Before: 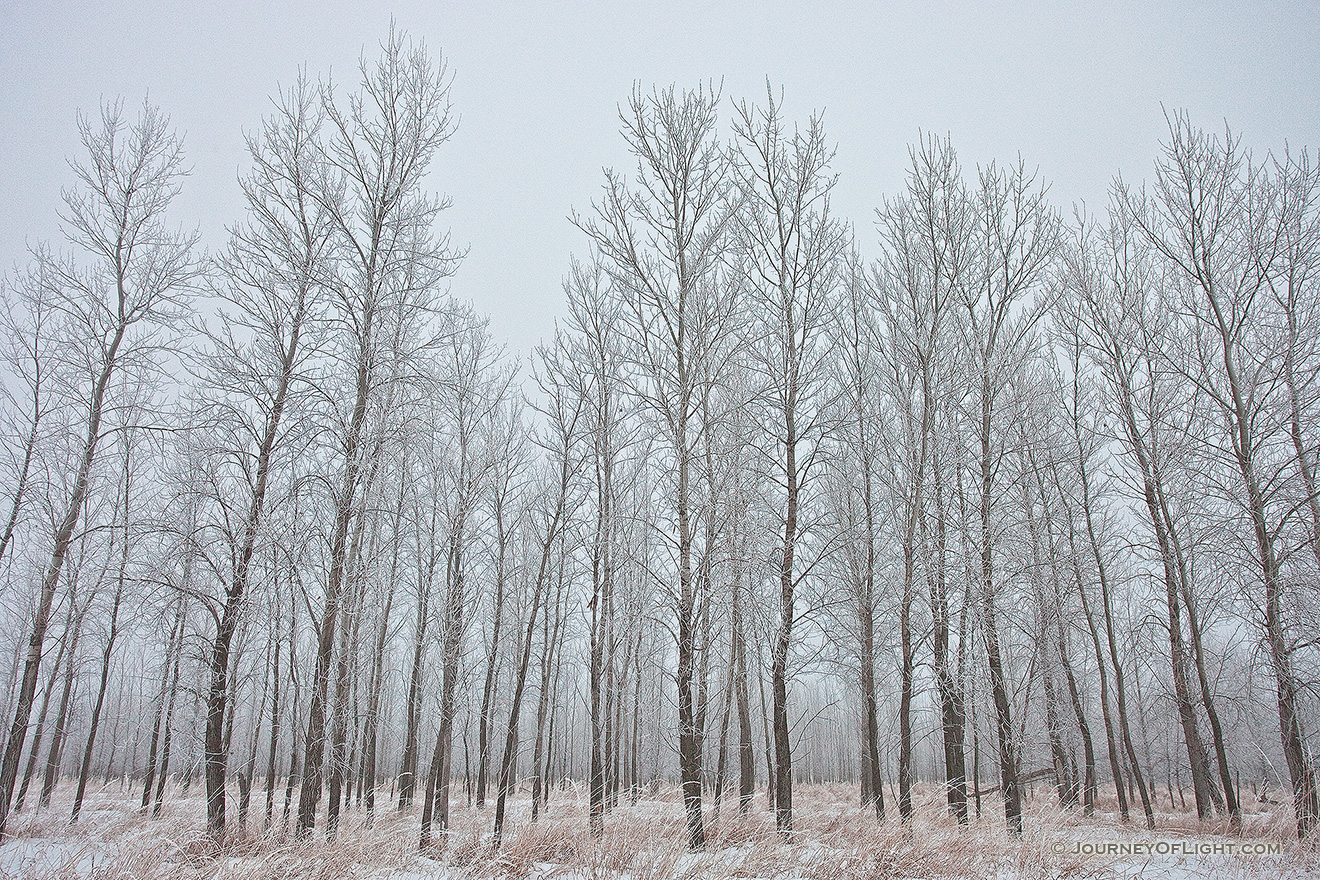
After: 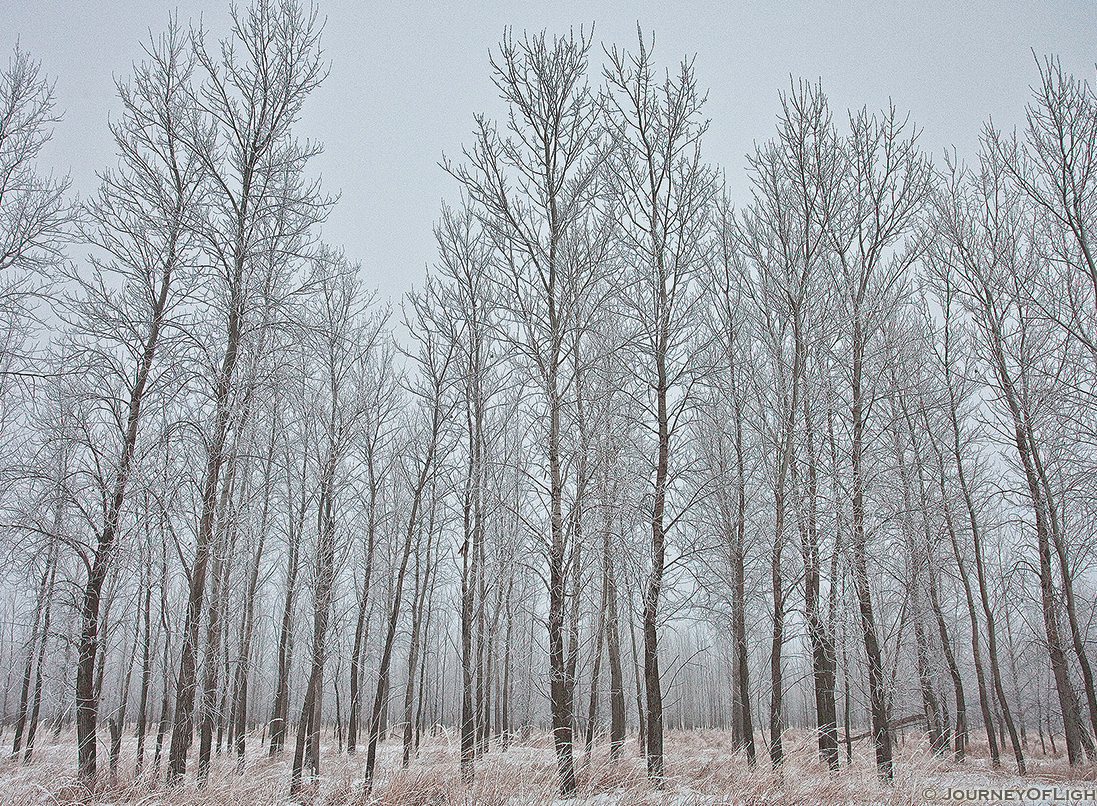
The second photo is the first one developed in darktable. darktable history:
crop: left 9.842%, top 6.23%, right 6.996%, bottom 2.167%
shadows and highlights: low approximation 0.01, soften with gaussian
